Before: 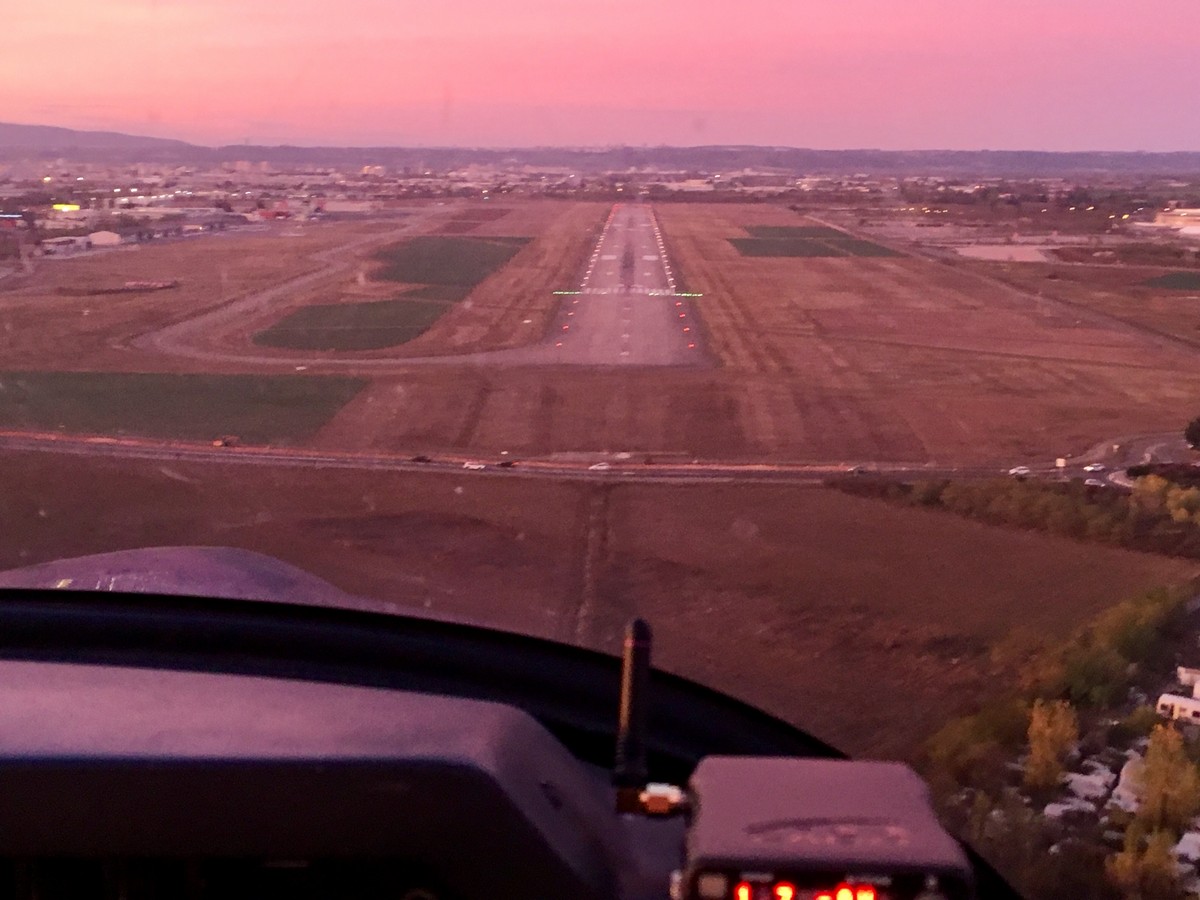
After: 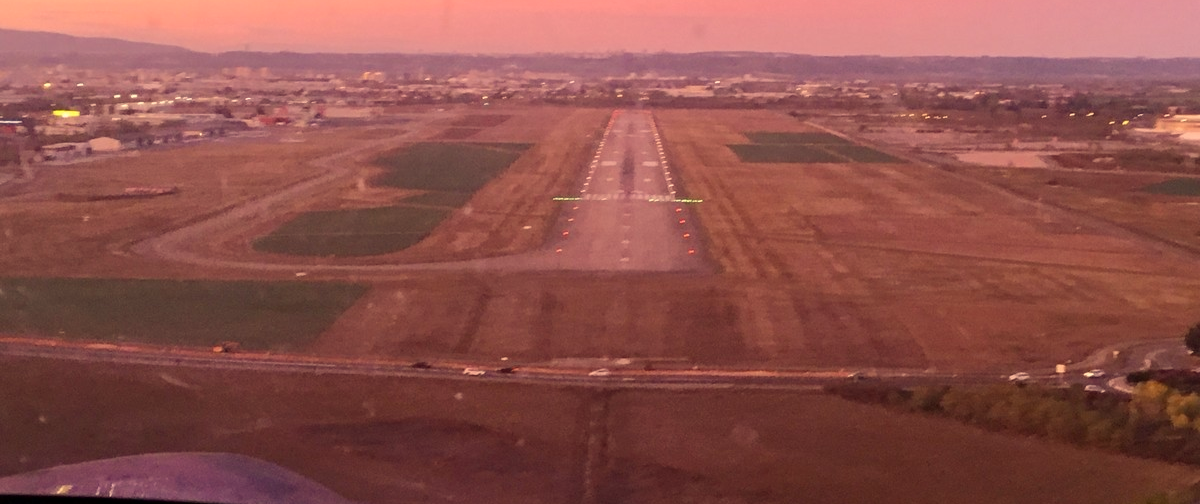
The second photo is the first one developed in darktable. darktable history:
crop and rotate: top 10.548%, bottom 33.369%
color correction: highlights a* 2.4, highlights b* 22.96
